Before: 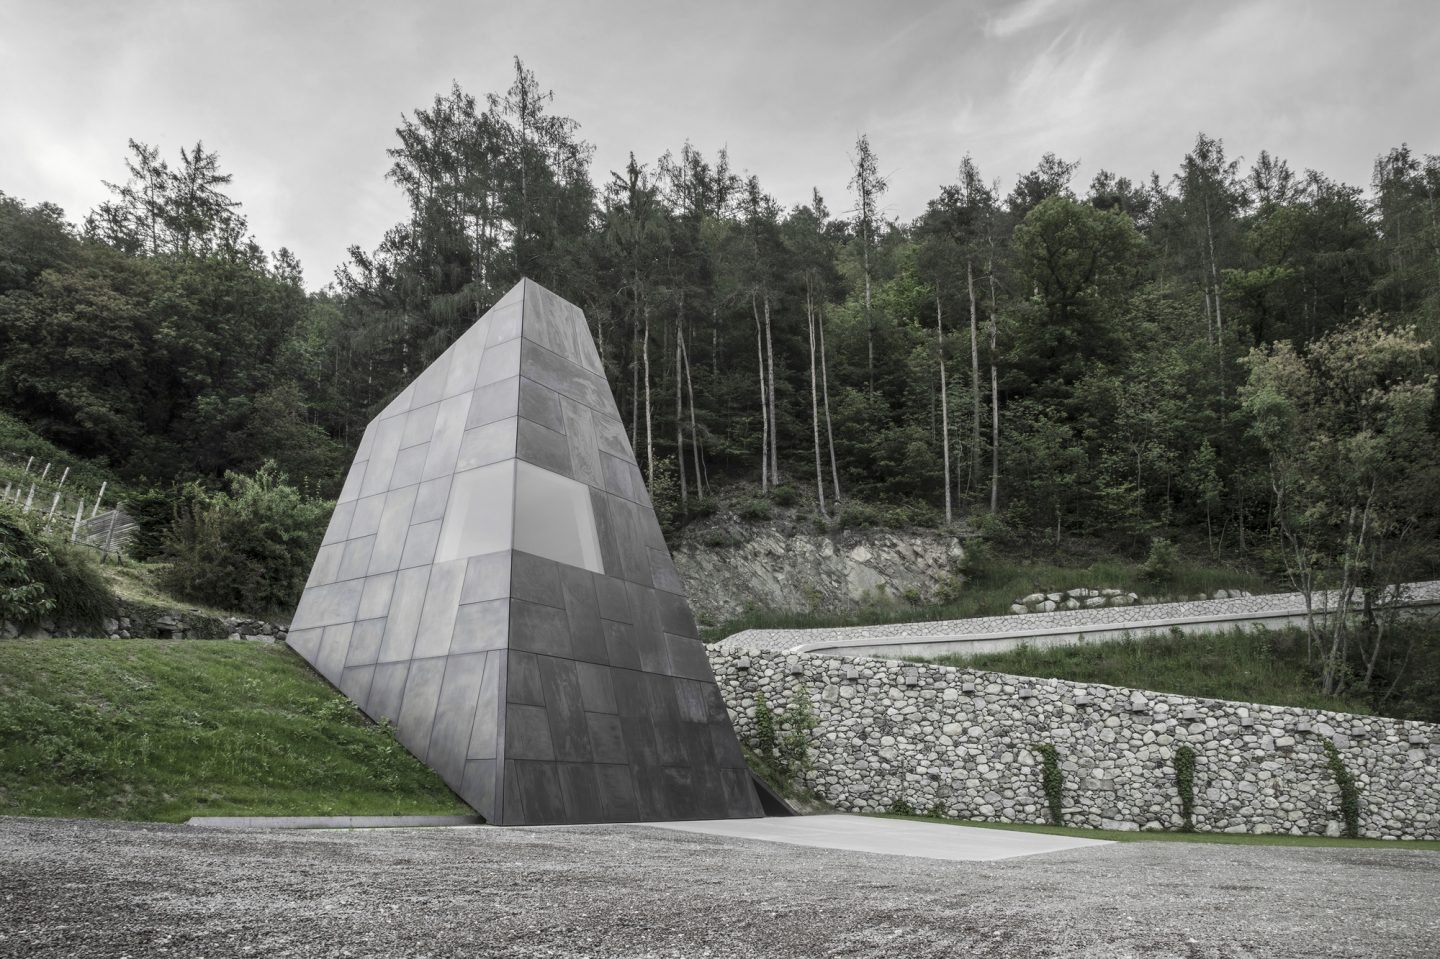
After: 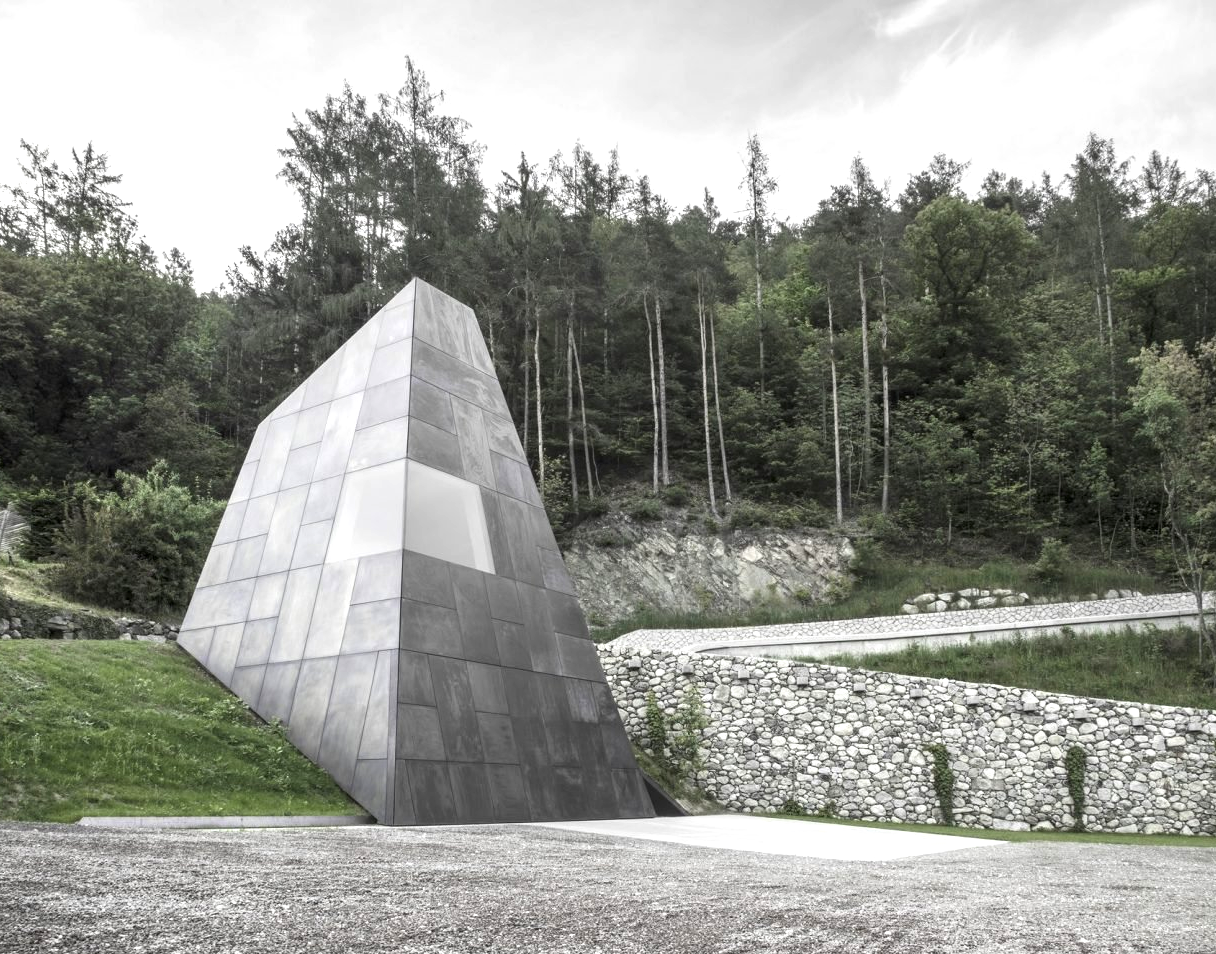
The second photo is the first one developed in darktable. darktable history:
crop: left 7.598%, right 7.873%
exposure: exposure 0.781 EV, compensate highlight preservation false
